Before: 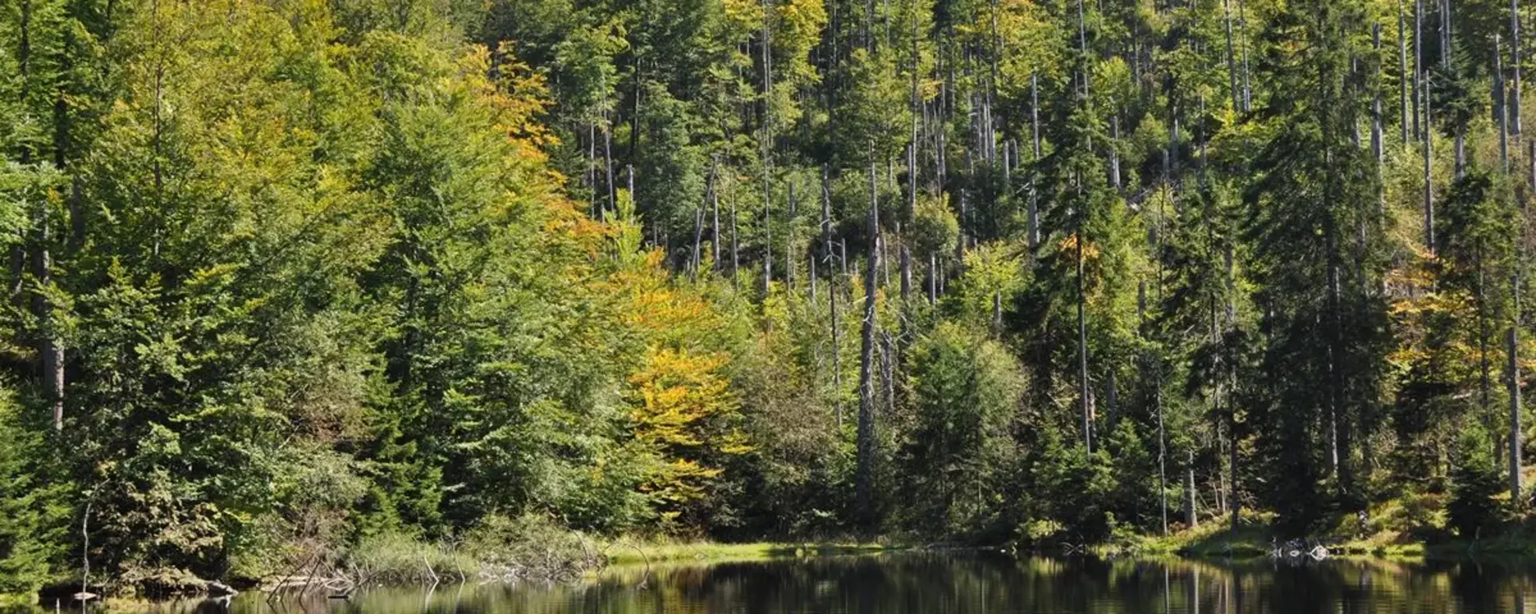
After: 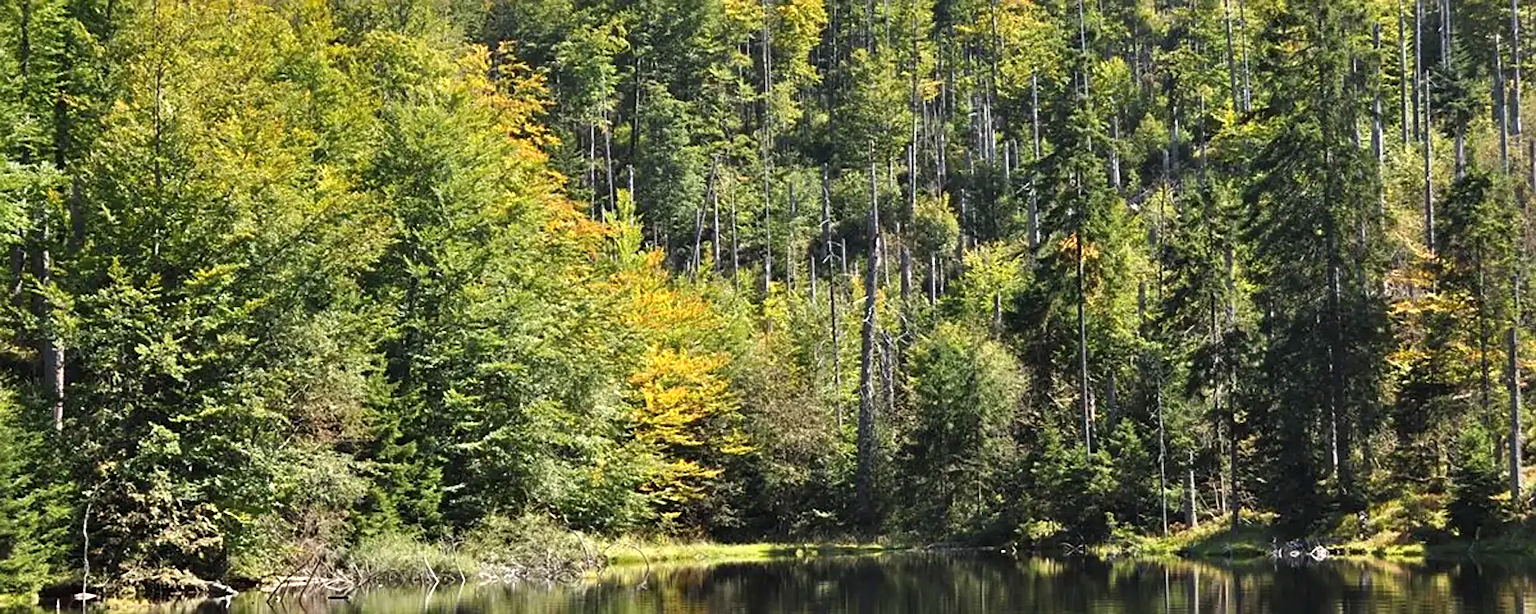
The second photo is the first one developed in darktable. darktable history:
sharpen: on, module defaults
exposure: black level correction 0.001, exposure 0.5 EV, compensate exposure bias true, compensate highlight preservation false
tone equalizer: -8 EV 0.082 EV
